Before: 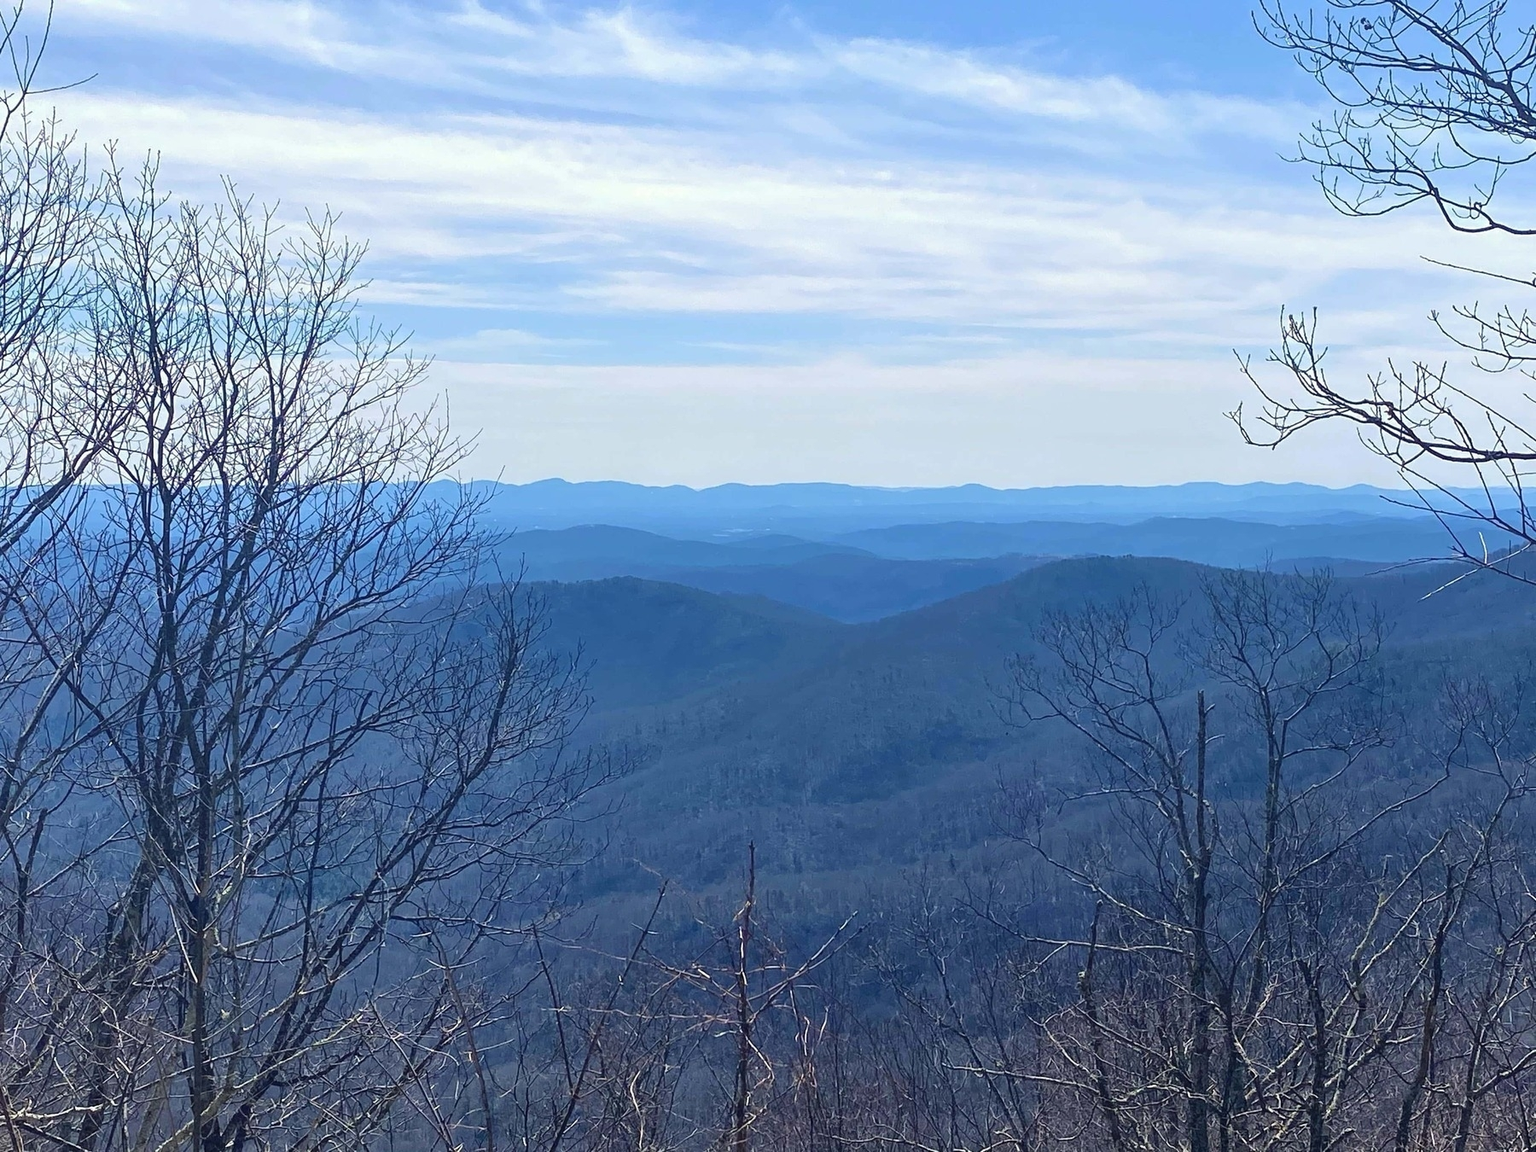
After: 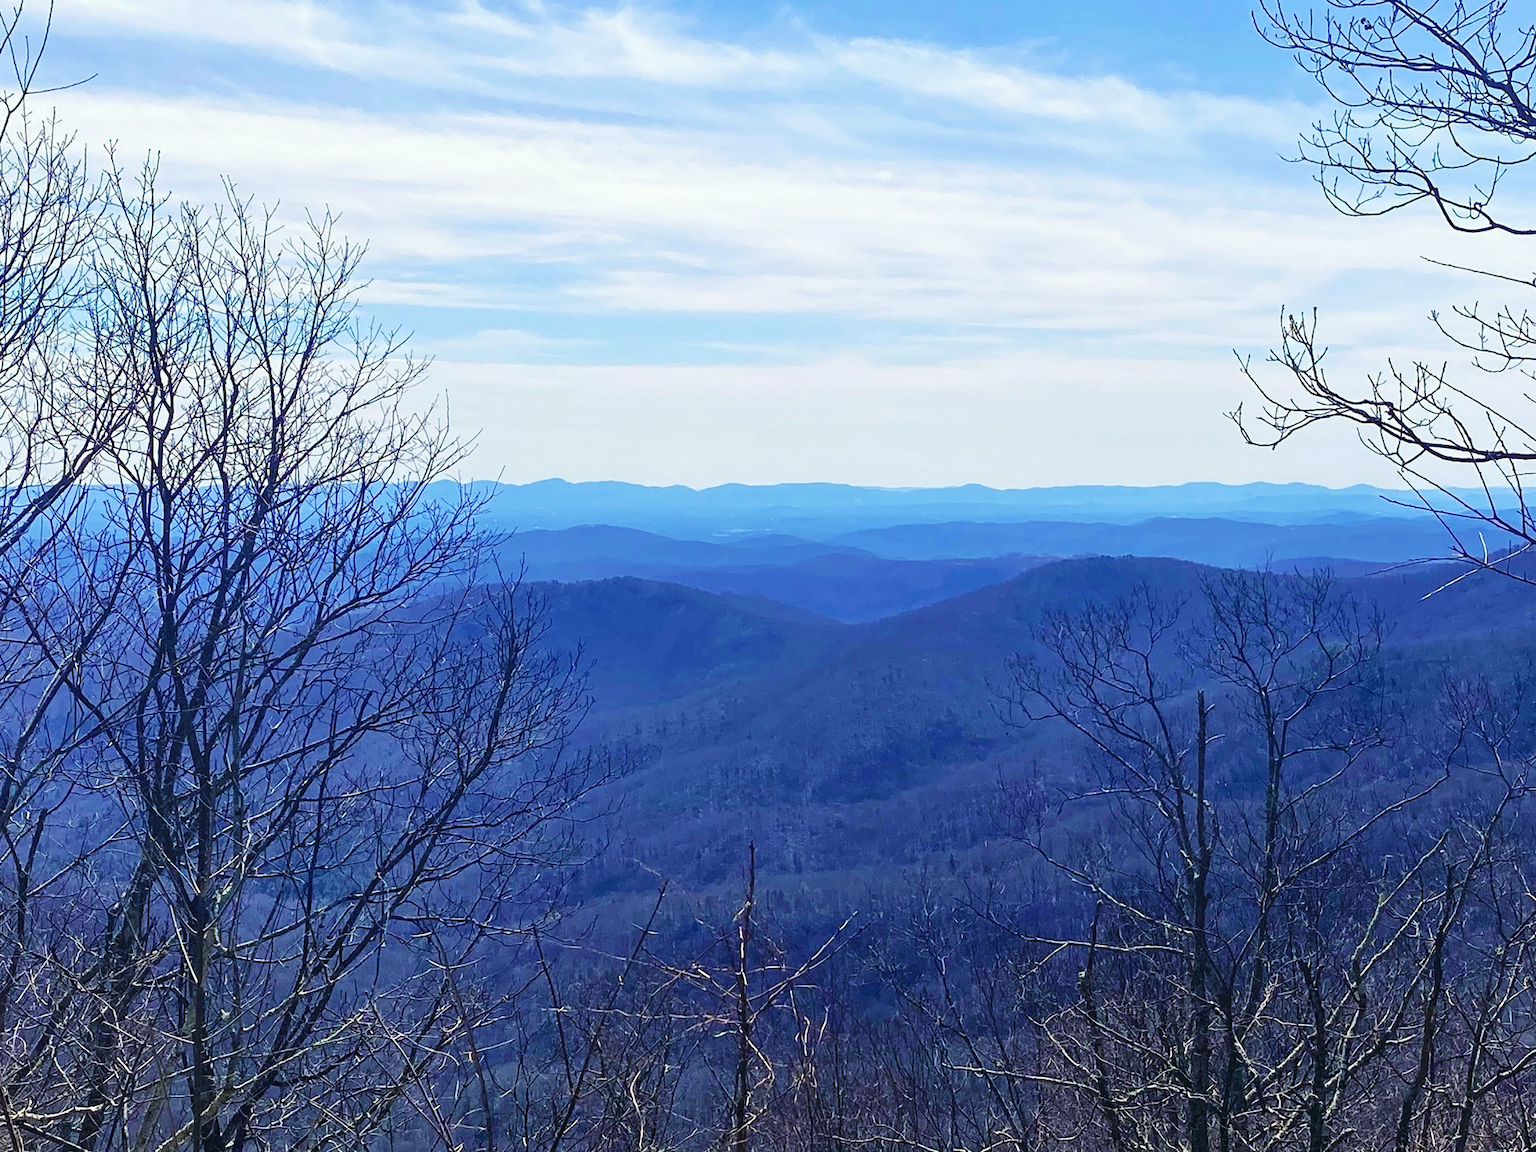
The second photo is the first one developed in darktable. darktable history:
tone curve: curves: ch0 [(0, 0) (0.003, 0.025) (0.011, 0.025) (0.025, 0.025) (0.044, 0.026) (0.069, 0.033) (0.1, 0.053) (0.136, 0.078) (0.177, 0.108) (0.224, 0.153) (0.277, 0.213) (0.335, 0.286) (0.399, 0.372) (0.468, 0.467) (0.543, 0.565) (0.623, 0.675) (0.709, 0.775) (0.801, 0.863) (0.898, 0.936) (1, 1)], preserve colors none
color look up table: target L [93.11, 92.42, 89.63, 85.12, 84.13, 77.59, 72.28, 70.69, 69.29, 55.62, 46.47, 47.23, 27.68, 200.09, 89.66, 90.83, 83.61, 75.1, 65.86, 66.34, 58.96, 59, 52.21, 54.6, 51.41, 38.23, 30.31, 35.36, 15.55, 3.71, 88.64, 76.15, 57.46, 57.88, 48.82, 48.66, 49.49, 52.04, 46.12, 36.32, 37.37, 22, 21.25, 22.72, 69.62, 68.22, 64.6, 53.32, 42.24], target a [-20.29, -37.56, -45.8, -70.01, -81.04, -69.62, -40.42, -54.58, -27.62, -18.66, -26.82, -36.03, -20.44, 0, -6.32, -21, 5.913, 27.92, 30.08, 2.202, 52.66, 47.52, 64.64, 32.42, 60.02, 0.378, 7.614, 44.47, 28.49, -11.21, 5.149, 41.41, 65.91, 77.04, 14.66, 35.95, 28.71, 63.71, 58.41, 46.09, 52.25, 16.79, 35.32, 38.25, -28.96, -3.921, -7.417, -8.78, -4.269], target b [28.41, 83.59, 1.888, 23.79, 71.64, 64.06, 50.83, 39.17, 56.37, 29.3, 4.263, 36, 26.43, 0, 50.85, 82.25, 3.267, 9.384, 44.69, 50.9, 14.88, 52.63, 53.5, 49.41, 42.34, 35.22, 14.68, 19.51, 17.11, 5.722, -14.03, -33.59, -19.62, -55.85, -73.66, -44.61, -1.046, 3.06, -19.97, -94.04, -55.75, -35.27, -11.83, -58.49, -30.78, -11.56, -49.69, -38.62, -13.34], num patches 49
